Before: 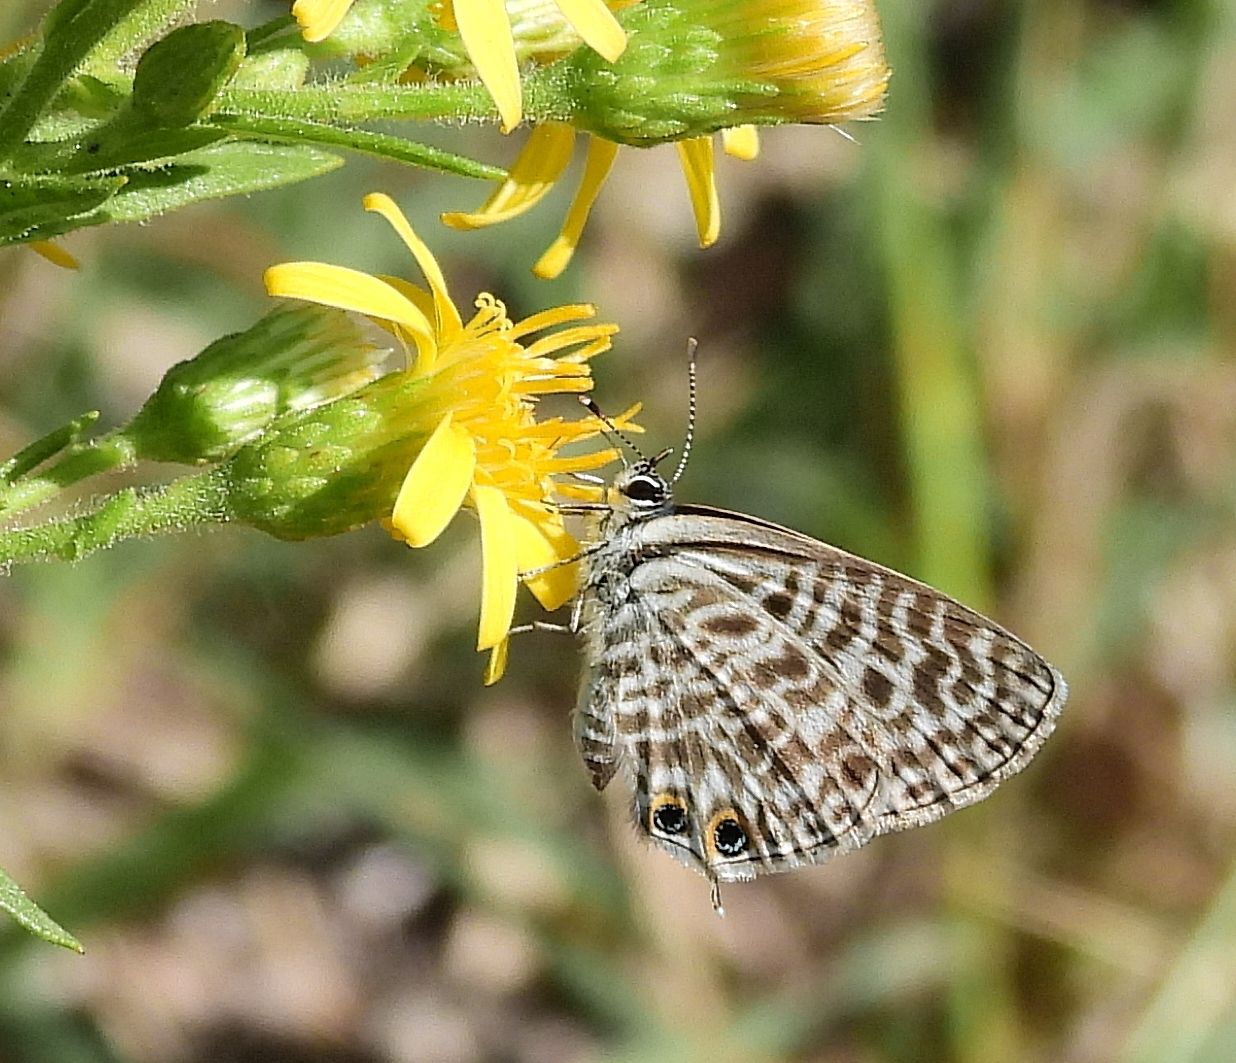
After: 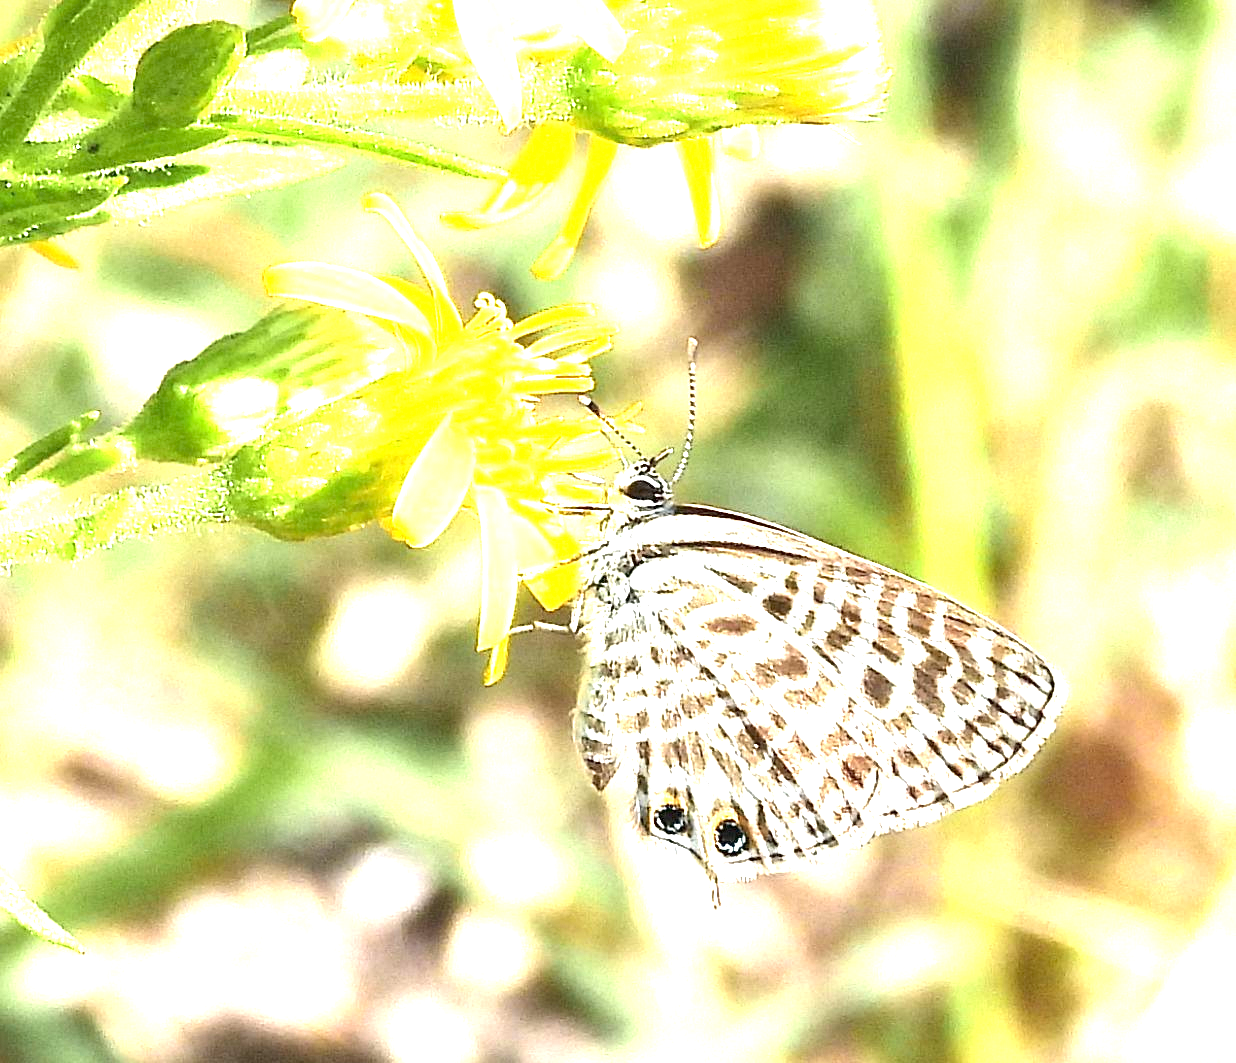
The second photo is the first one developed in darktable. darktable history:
exposure: exposure 2.207 EV, compensate highlight preservation false
